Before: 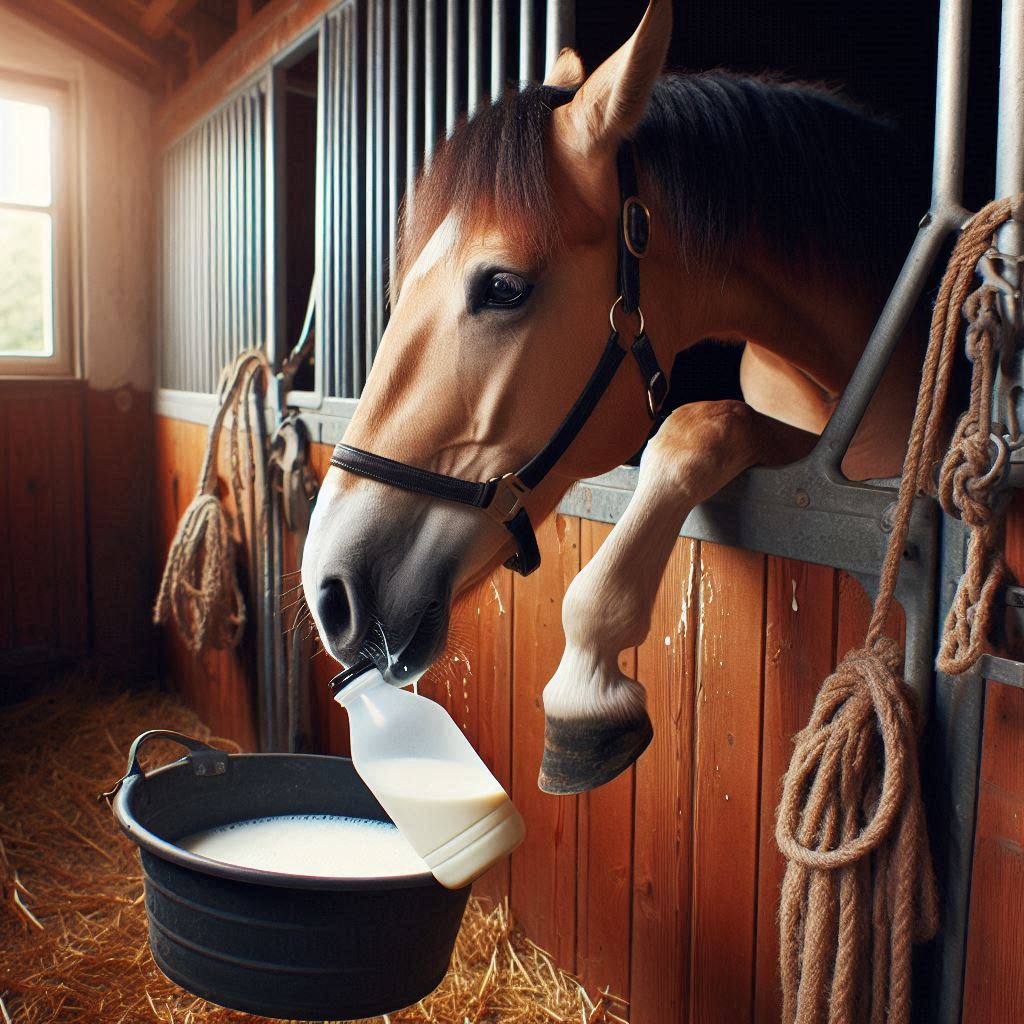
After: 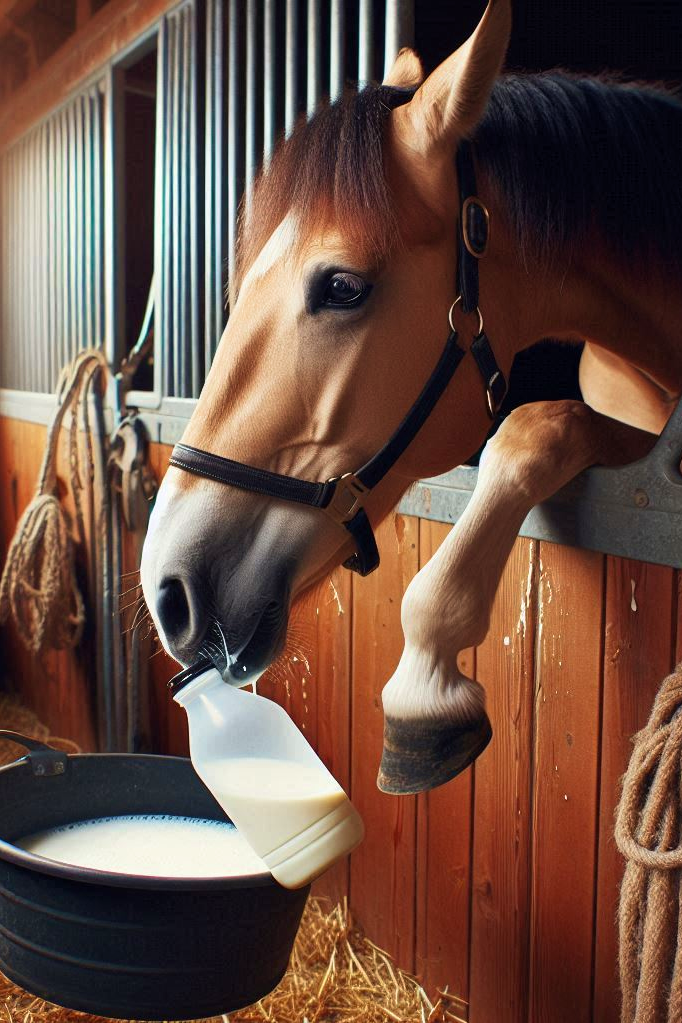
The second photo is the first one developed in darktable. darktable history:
velvia: on, module defaults
crop and rotate: left 15.754%, right 17.579%
